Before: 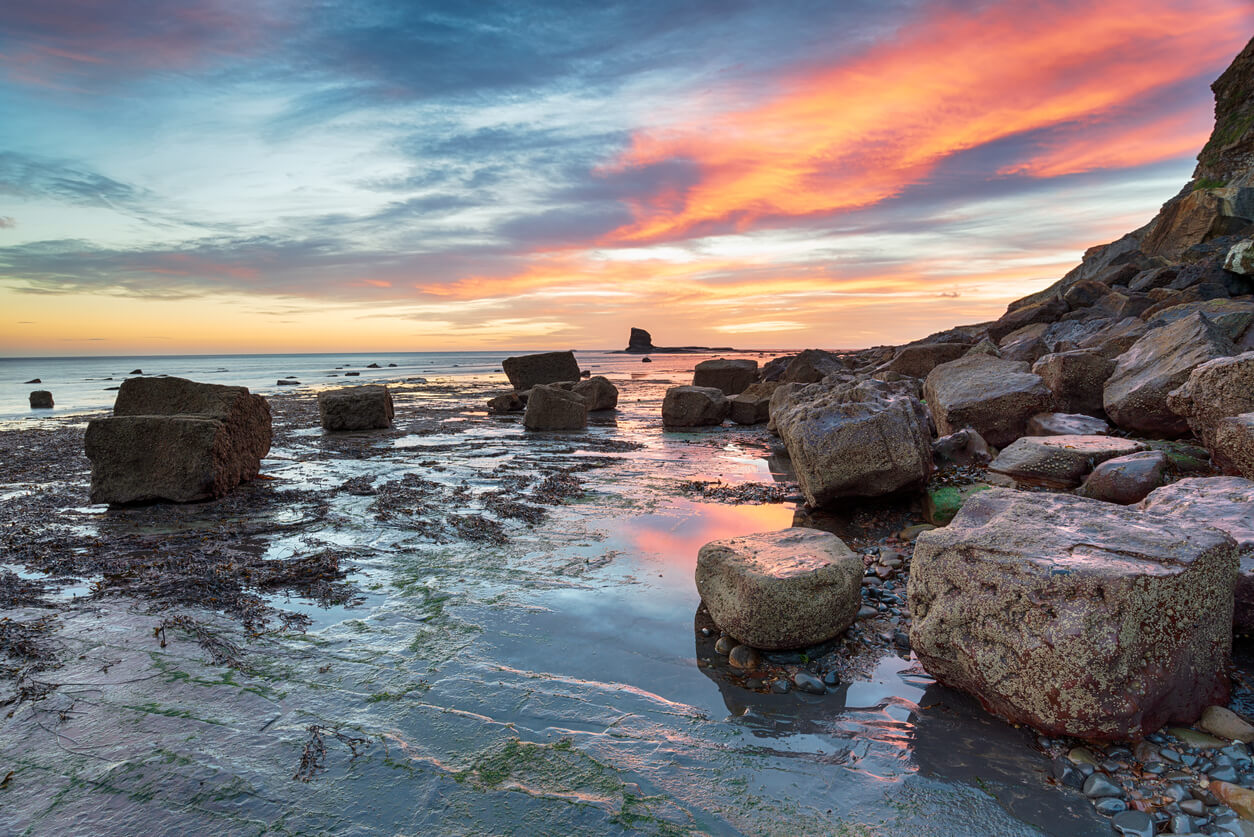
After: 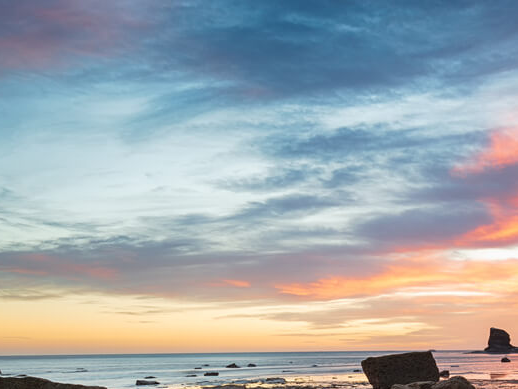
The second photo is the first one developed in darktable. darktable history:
crop and rotate: left 11.305%, top 0.056%, right 47.352%, bottom 53.353%
